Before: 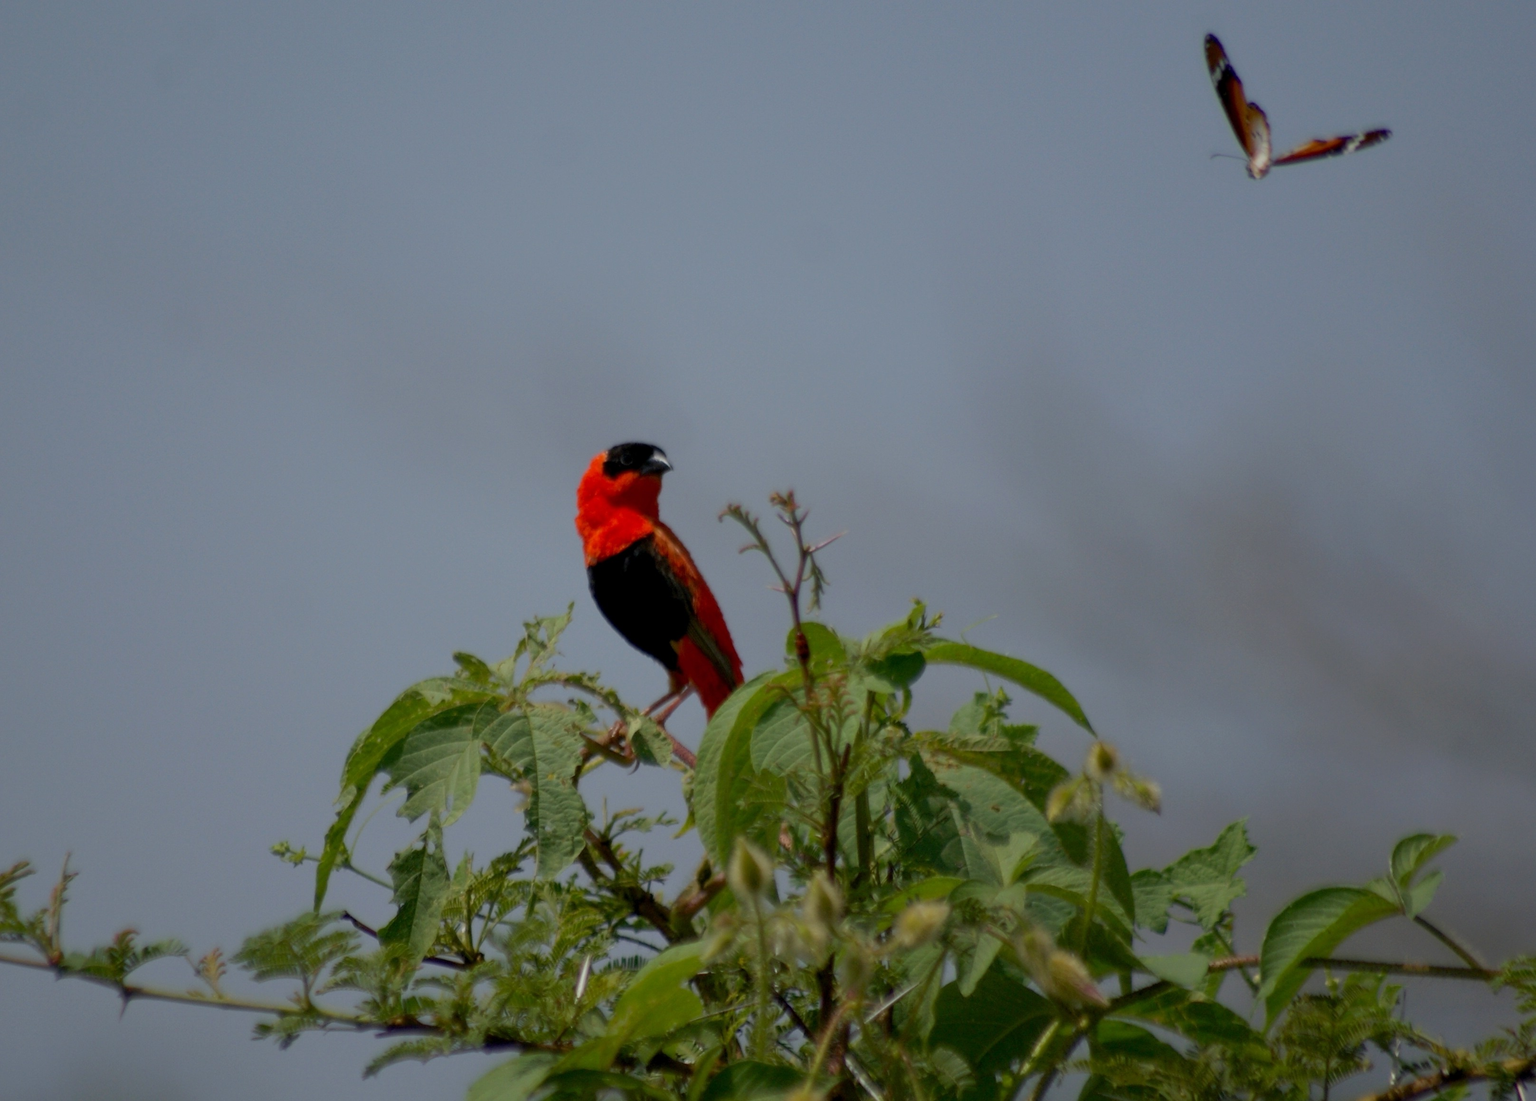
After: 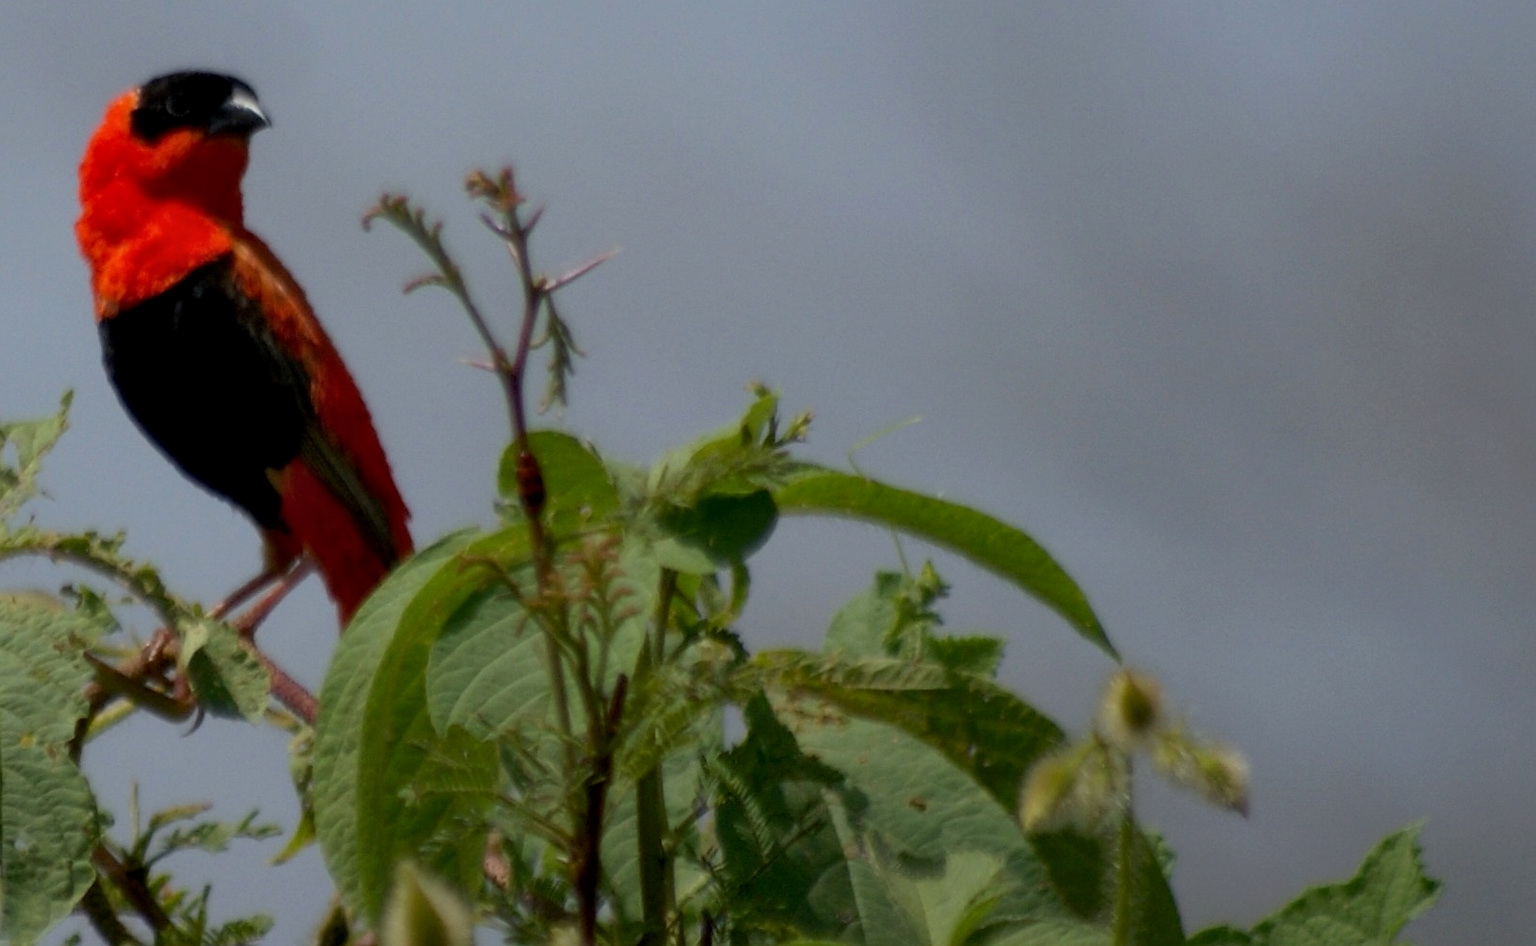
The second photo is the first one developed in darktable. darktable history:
crop: left 35.032%, top 36.998%, right 15.053%, bottom 20.069%
tone equalizer: -8 EV -0.449 EV, -7 EV -0.372 EV, -6 EV -0.305 EV, -5 EV -0.246 EV, -3 EV 0.207 EV, -2 EV 0.359 EV, -1 EV 0.403 EV, +0 EV 0.415 EV, smoothing diameter 2.06%, edges refinement/feathering 17.19, mask exposure compensation -1.57 EV, filter diffusion 5
local contrast: mode bilateral grid, contrast 20, coarseness 49, detail 120%, midtone range 0.2
